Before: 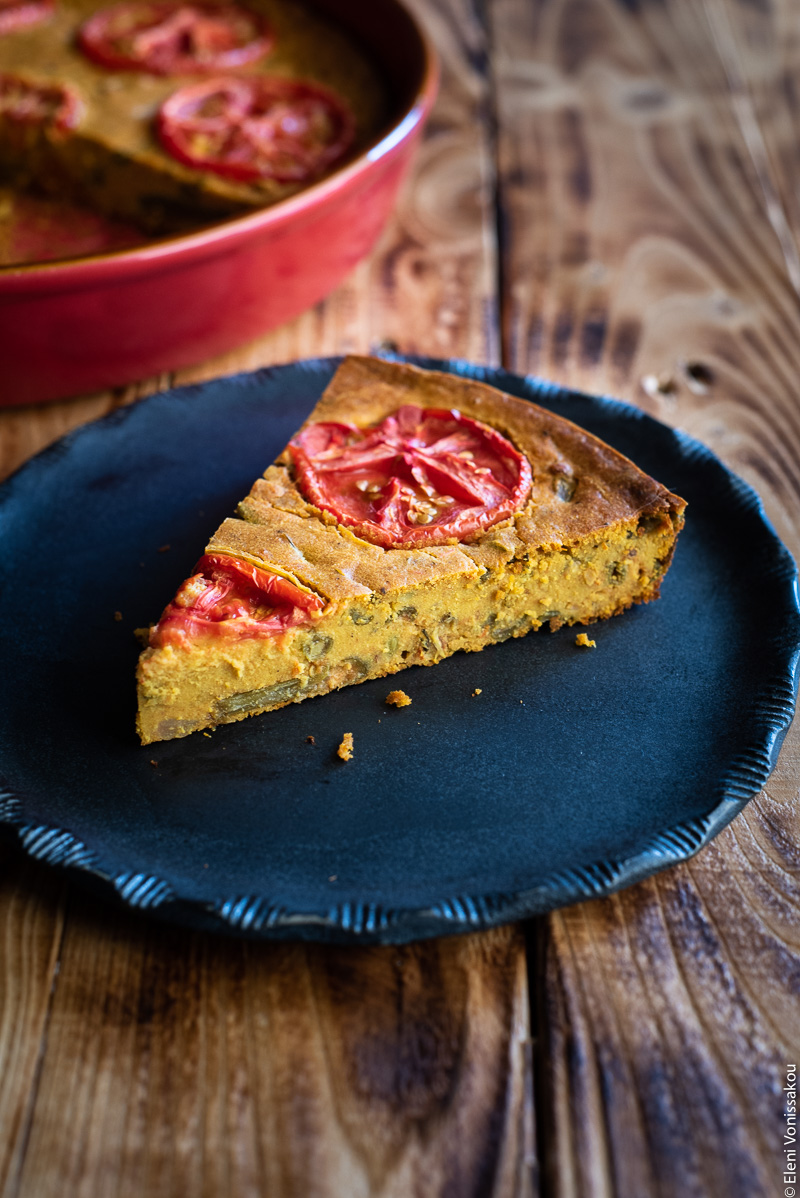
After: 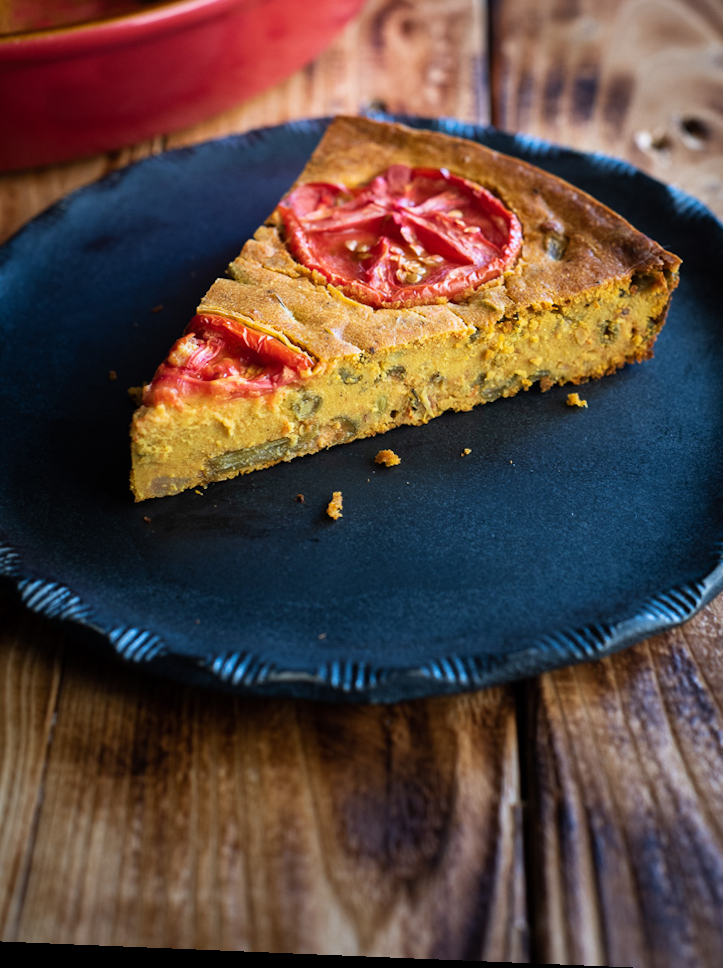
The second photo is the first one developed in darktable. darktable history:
rotate and perspective: lens shift (horizontal) -0.055, automatic cropping off
crop: top 20.916%, right 9.437%, bottom 0.316%
